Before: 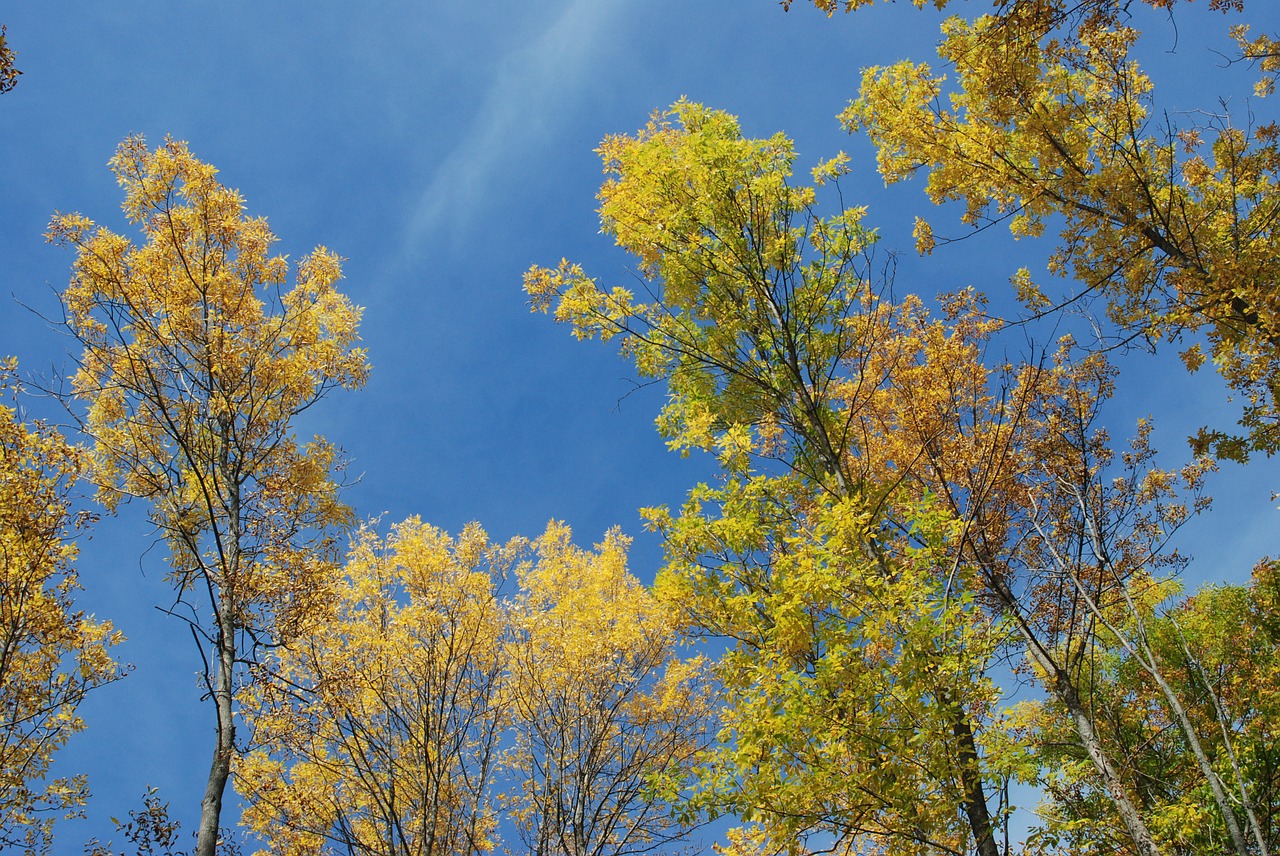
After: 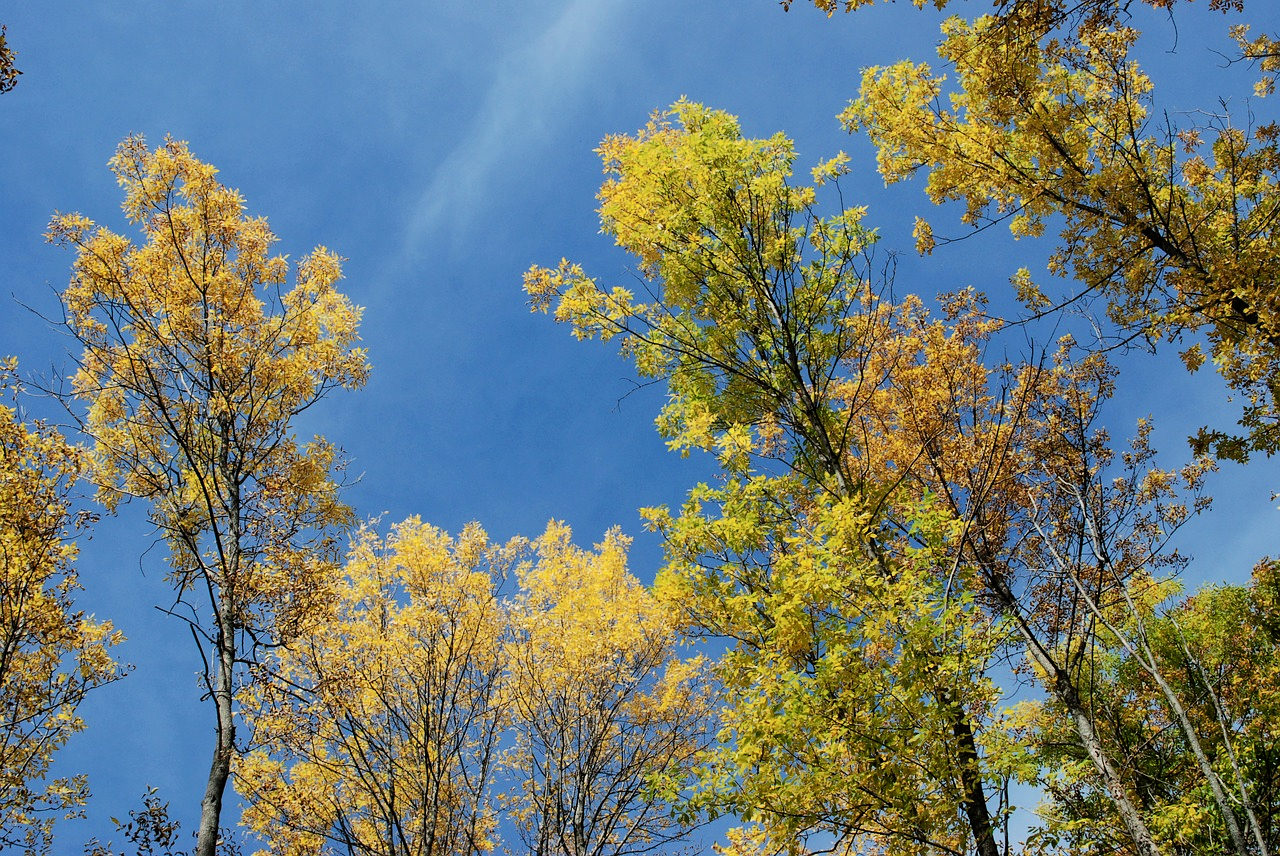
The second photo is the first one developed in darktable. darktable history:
exposure: black level correction 0.004, exposure 0.014 EV, compensate highlight preservation false
filmic rgb: black relative exposure -8.07 EV, white relative exposure 3 EV, hardness 5.35, contrast 1.25
